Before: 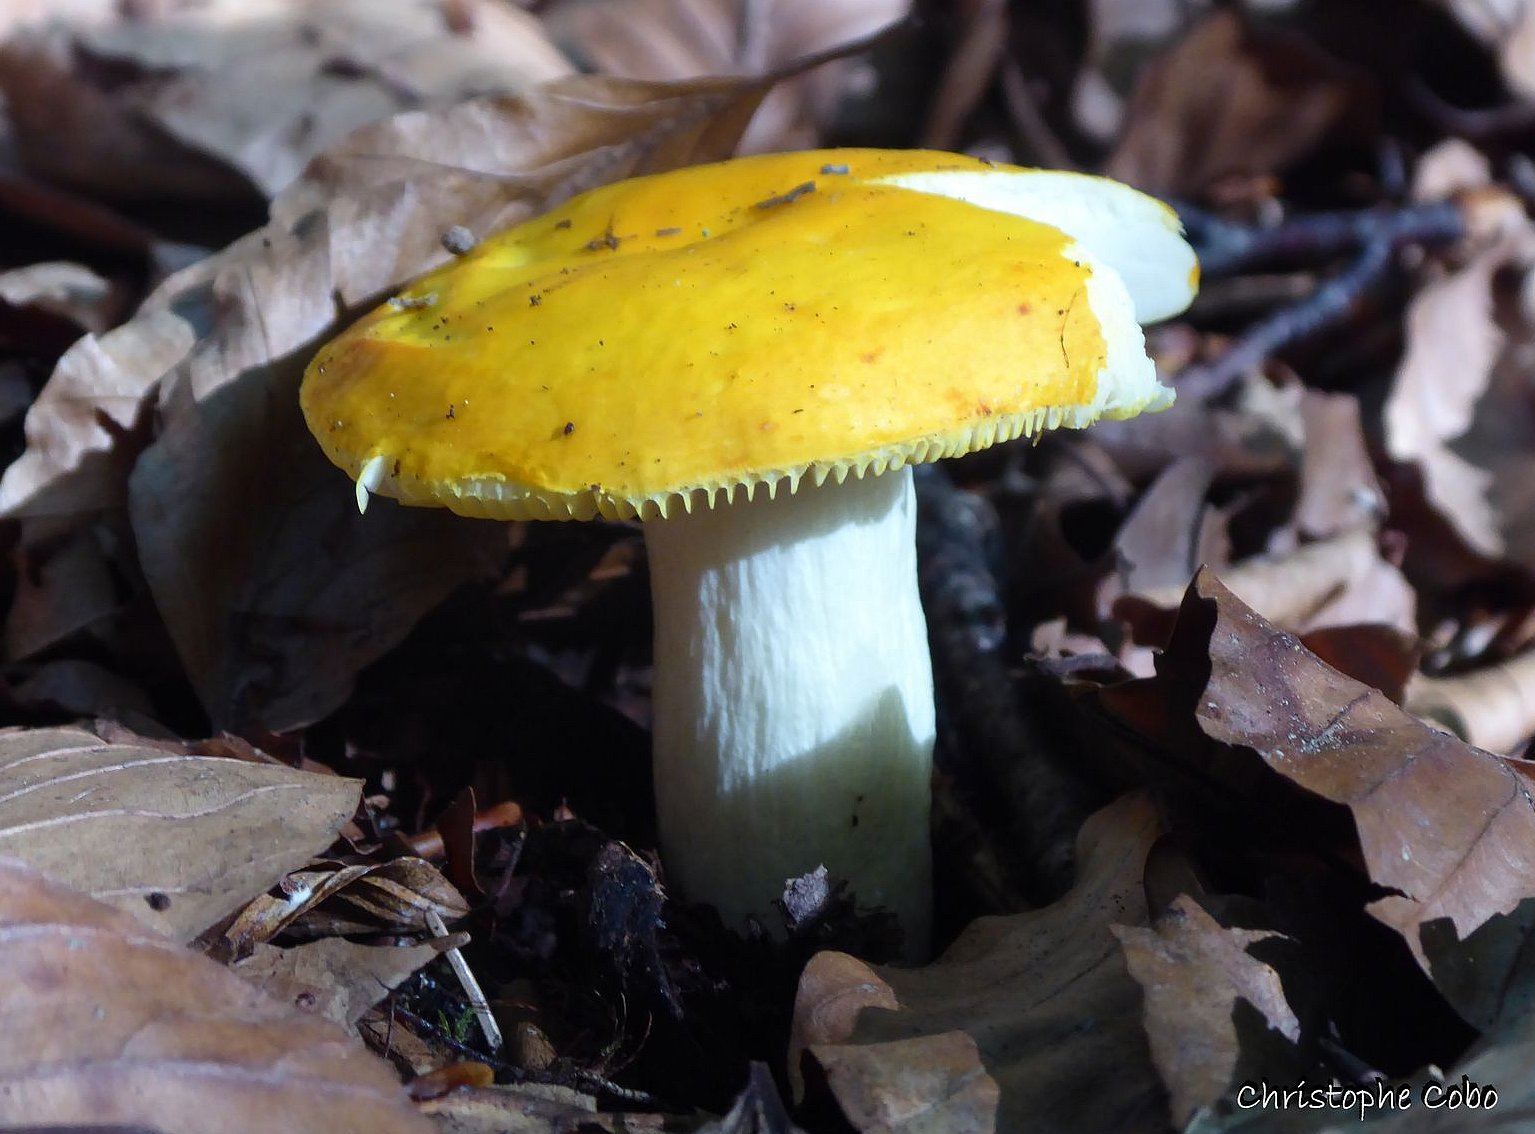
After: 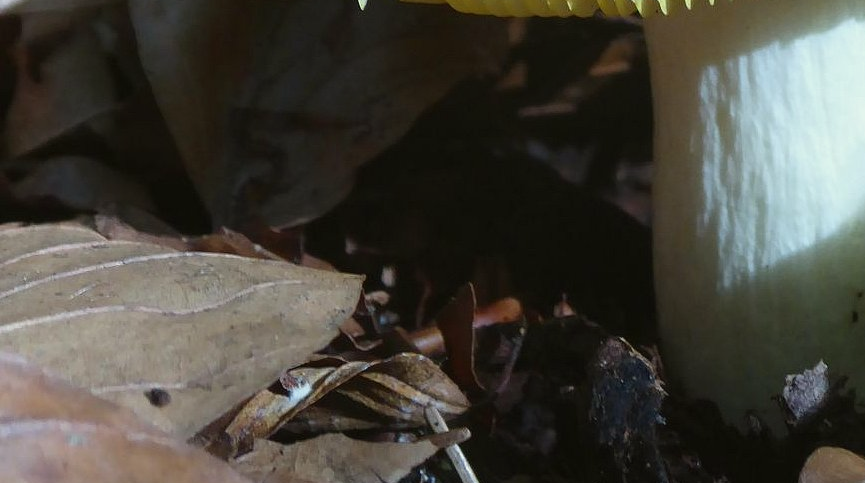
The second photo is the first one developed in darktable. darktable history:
color balance: mode lift, gamma, gain (sRGB), lift [1.04, 1, 1, 0.97], gamma [1.01, 1, 1, 0.97], gain [0.96, 1, 1, 0.97]
crop: top 44.483%, right 43.593%, bottom 12.892%
